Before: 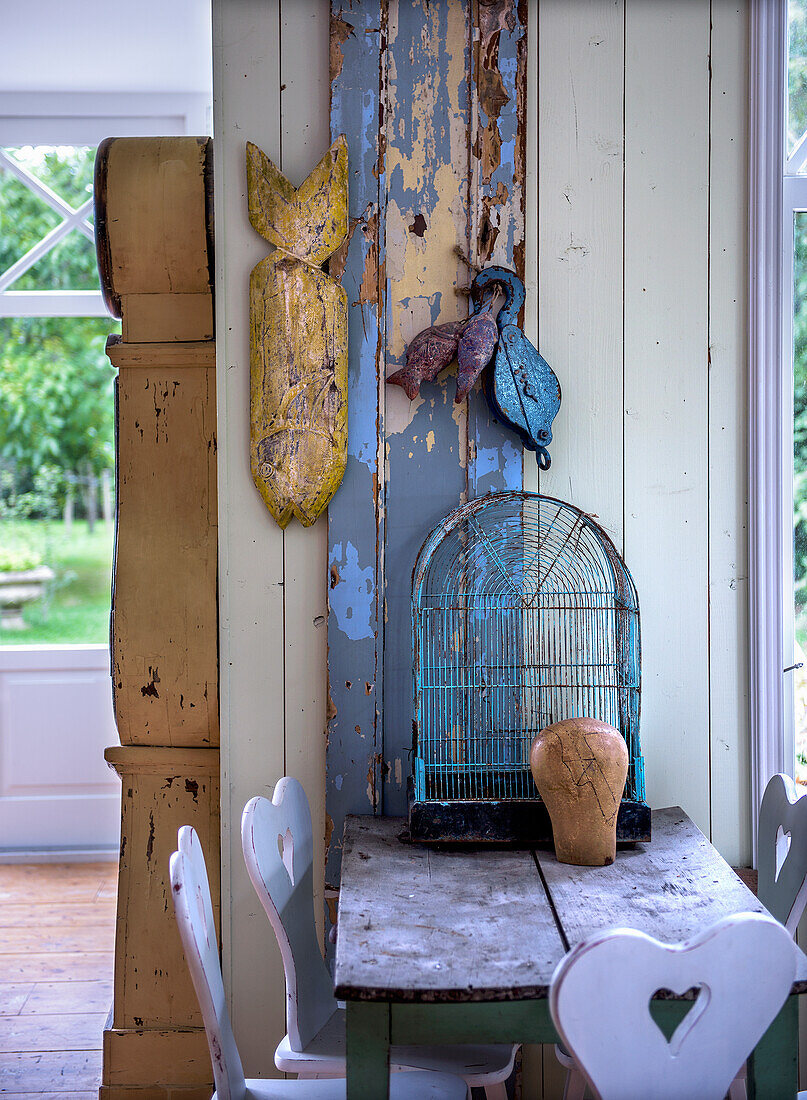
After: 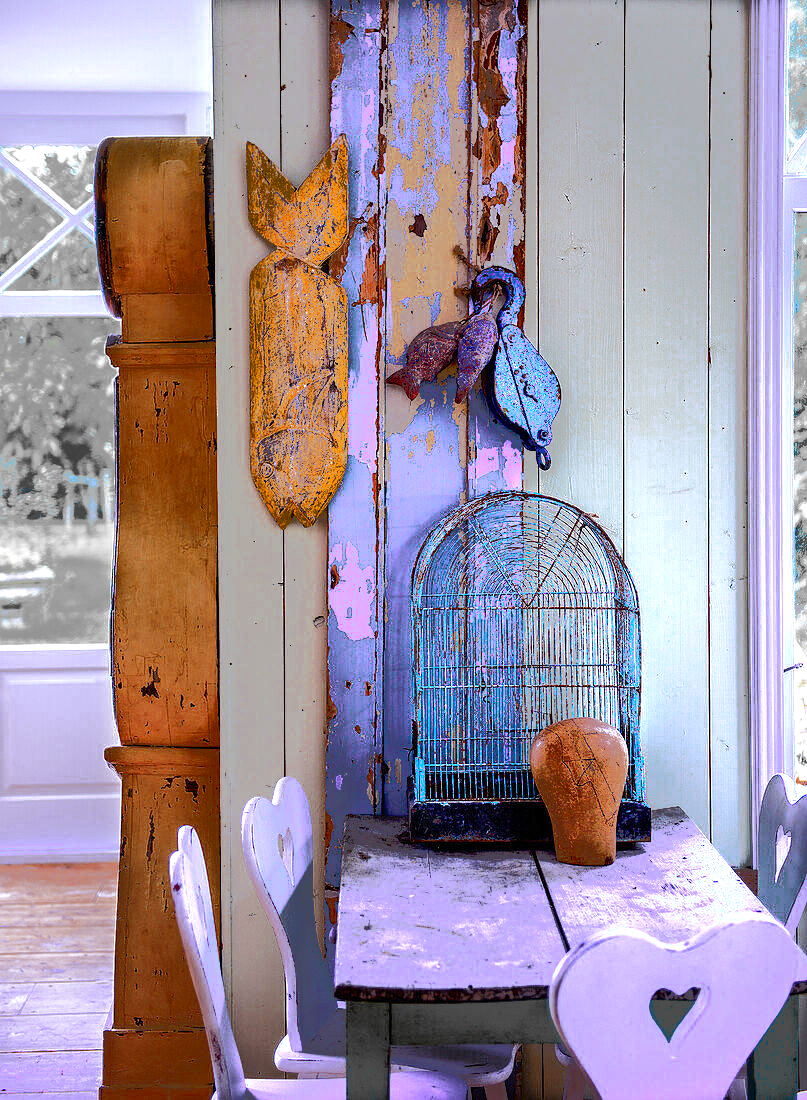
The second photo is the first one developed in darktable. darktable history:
tone equalizer: -7 EV -0.635 EV, -6 EV 1.02 EV, -5 EV -0.49 EV, -4 EV 0.444 EV, -3 EV 0.42 EV, -2 EV 0.126 EV, -1 EV -0.129 EV, +0 EV -0.38 EV, edges refinement/feathering 500, mask exposure compensation -1.57 EV, preserve details no
color zones: curves: ch0 [(0, 0.363) (0.128, 0.373) (0.25, 0.5) (0.402, 0.407) (0.521, 0.525) (0.63, 0.559) (0.729, 0.662) (0.867, 0.471)]; ch1 [(0, 0.515) (0.136, 0.618) (0.25, 0.5) (0.378, 0) (0.516, 0) (0.622, 0.593) (0.737, 0.819) (0.87, 0.593)]; ch2 [(0, 0.529) (0.128, 0.471) (0.282, 0.451) (0.386, 0.662) (0.516, 0.525) (0.633, 0.554) (0.75, 0.62) (0.875, 0.441)], mix 19.69%
color balance rgb: perceptual saturation grading › global saturation 27.025%, perceptual saturation grading › highlights -28.49%, perceptual saturation grading › mid-tones 15.412%, perceptual saturation grading › shadows 33.164%, perceptual brilliance grading › highlights 10.074%, perceptual brilliance grading › mid-tones 5.714%, contrast -10.357%
